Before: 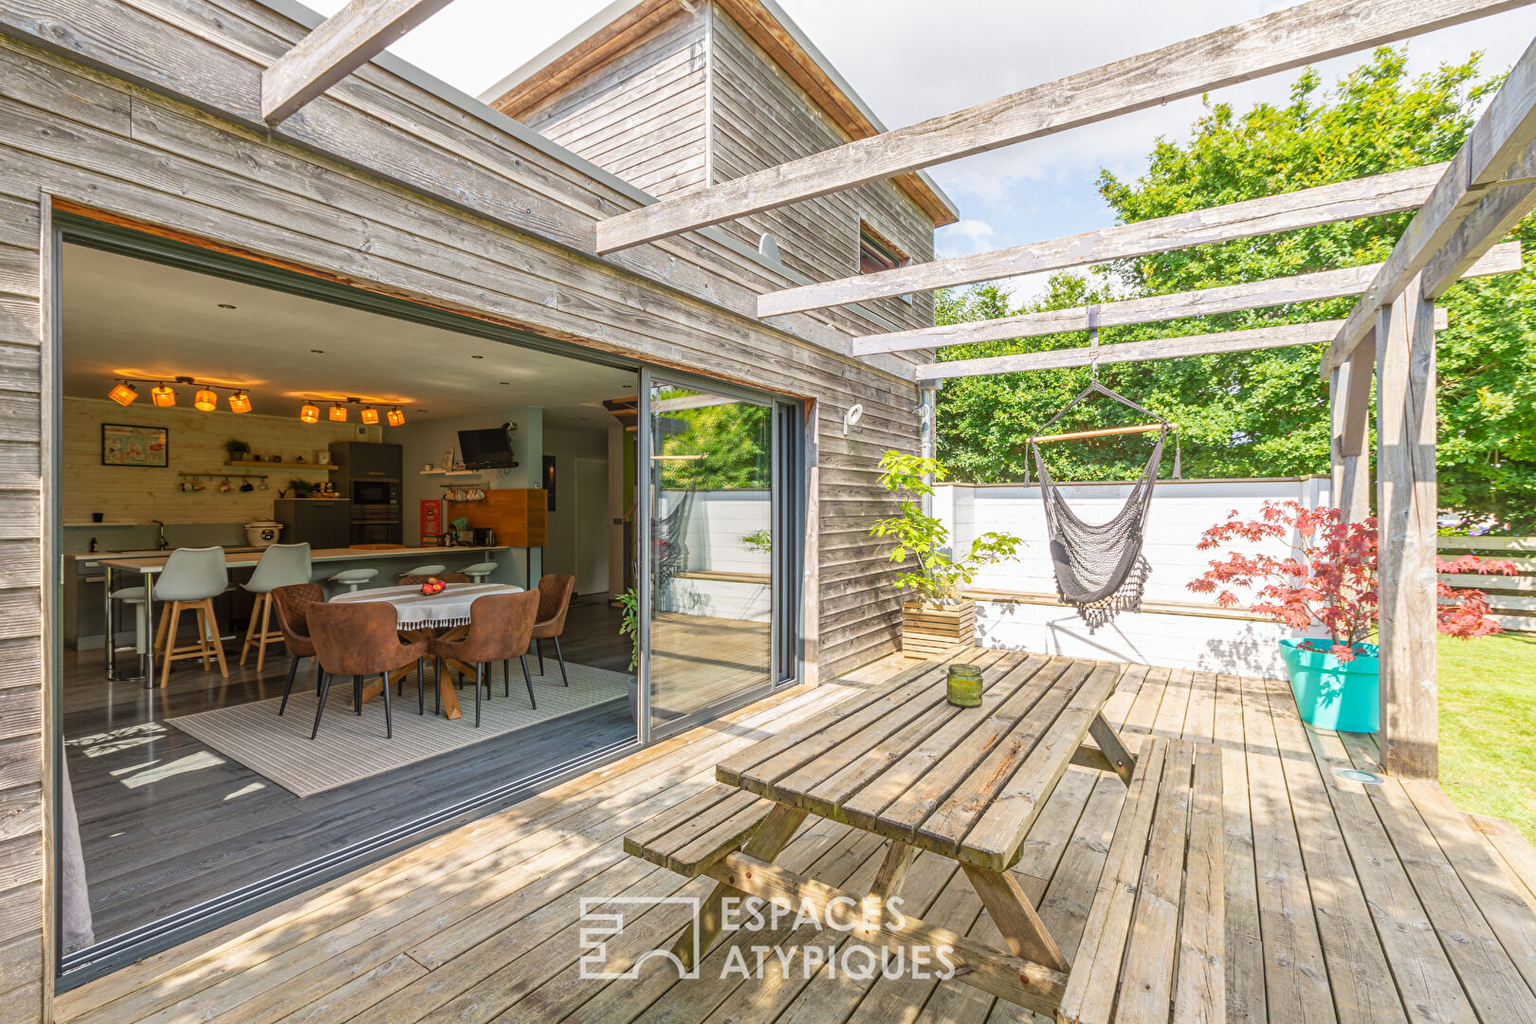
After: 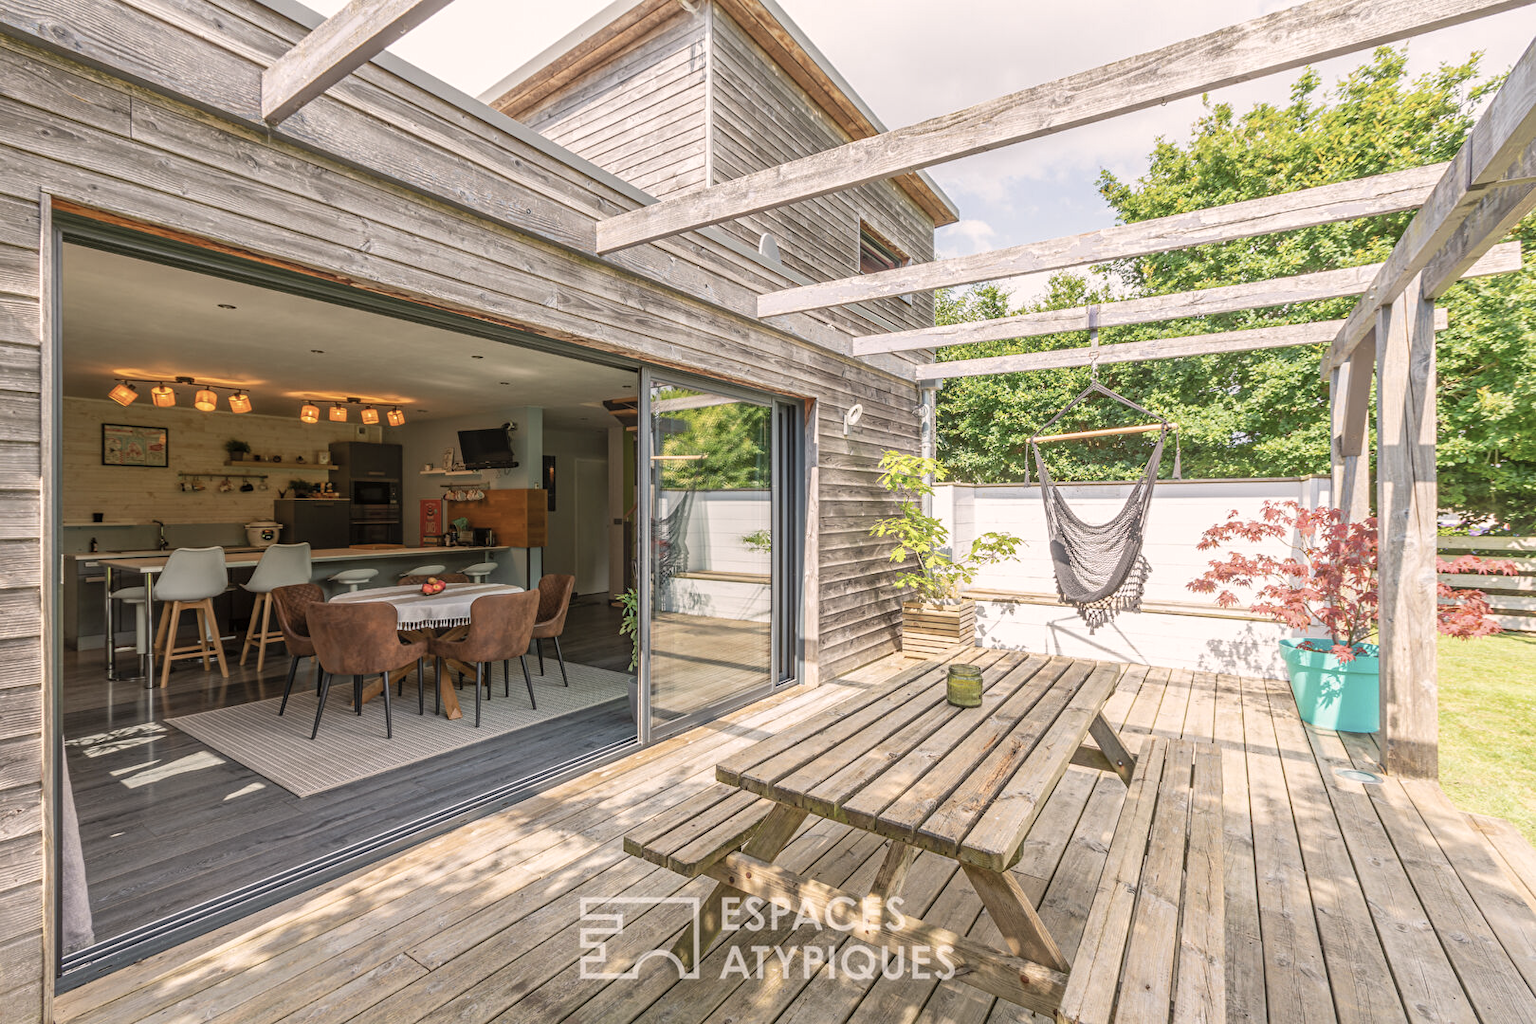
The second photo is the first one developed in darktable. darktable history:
color correction: highlights a* 5.49, highlights b* 5.18, saturation 0.685
